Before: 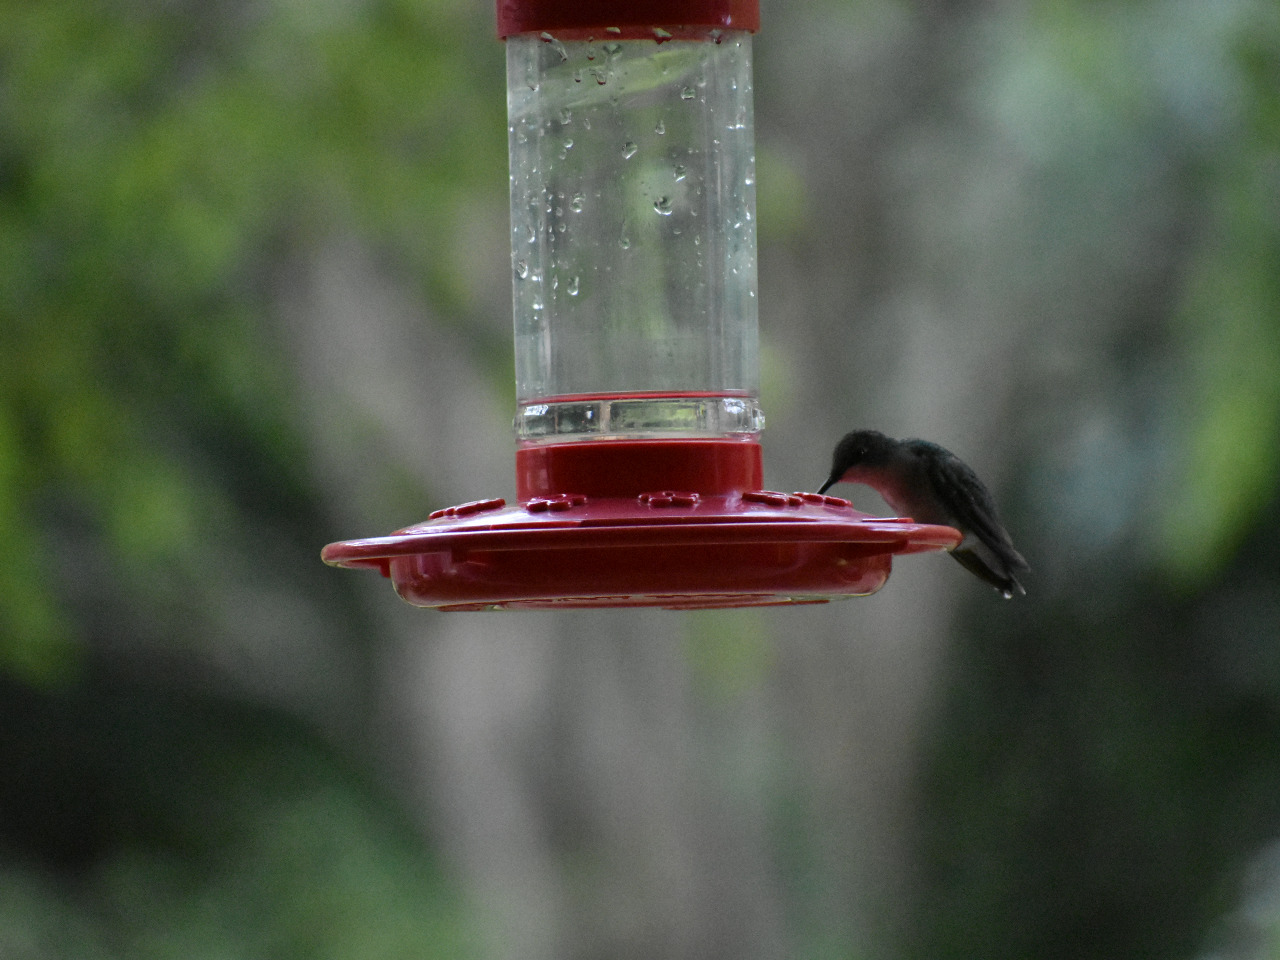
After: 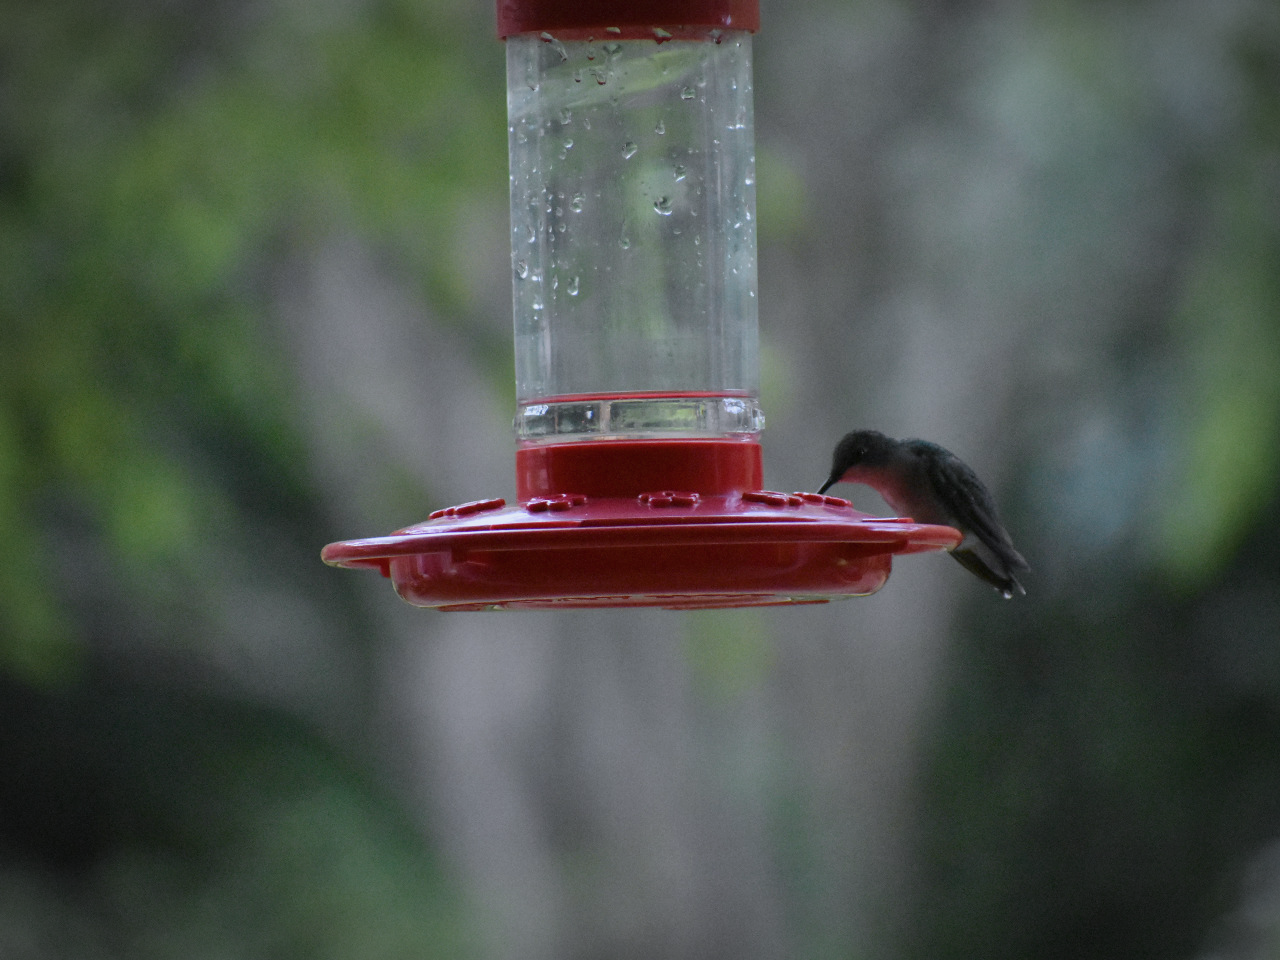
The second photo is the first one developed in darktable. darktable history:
vignetting: automatic ratio true
color calibration: illuminant as shot in camera, x 0.358, y 0.373, temperature 4628.91 K
color balance rgb: perceptual saturation grading › global saturation -0.31%, global vibrance -8%, contrast -13%, saturation formula JzAzBz (2021)
